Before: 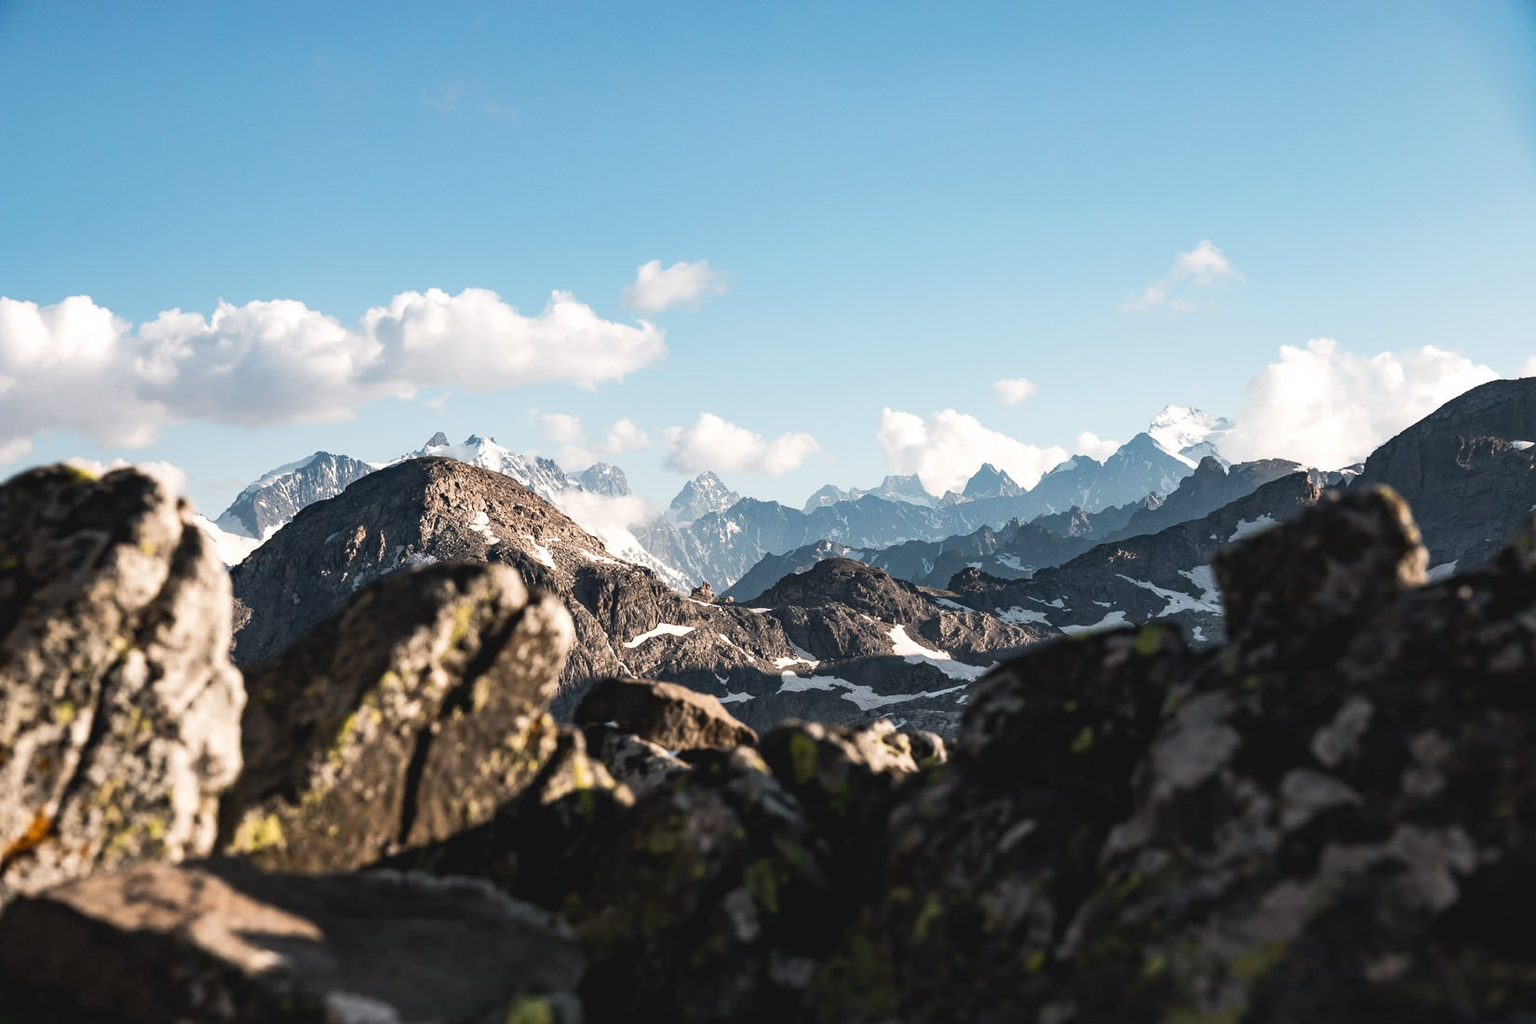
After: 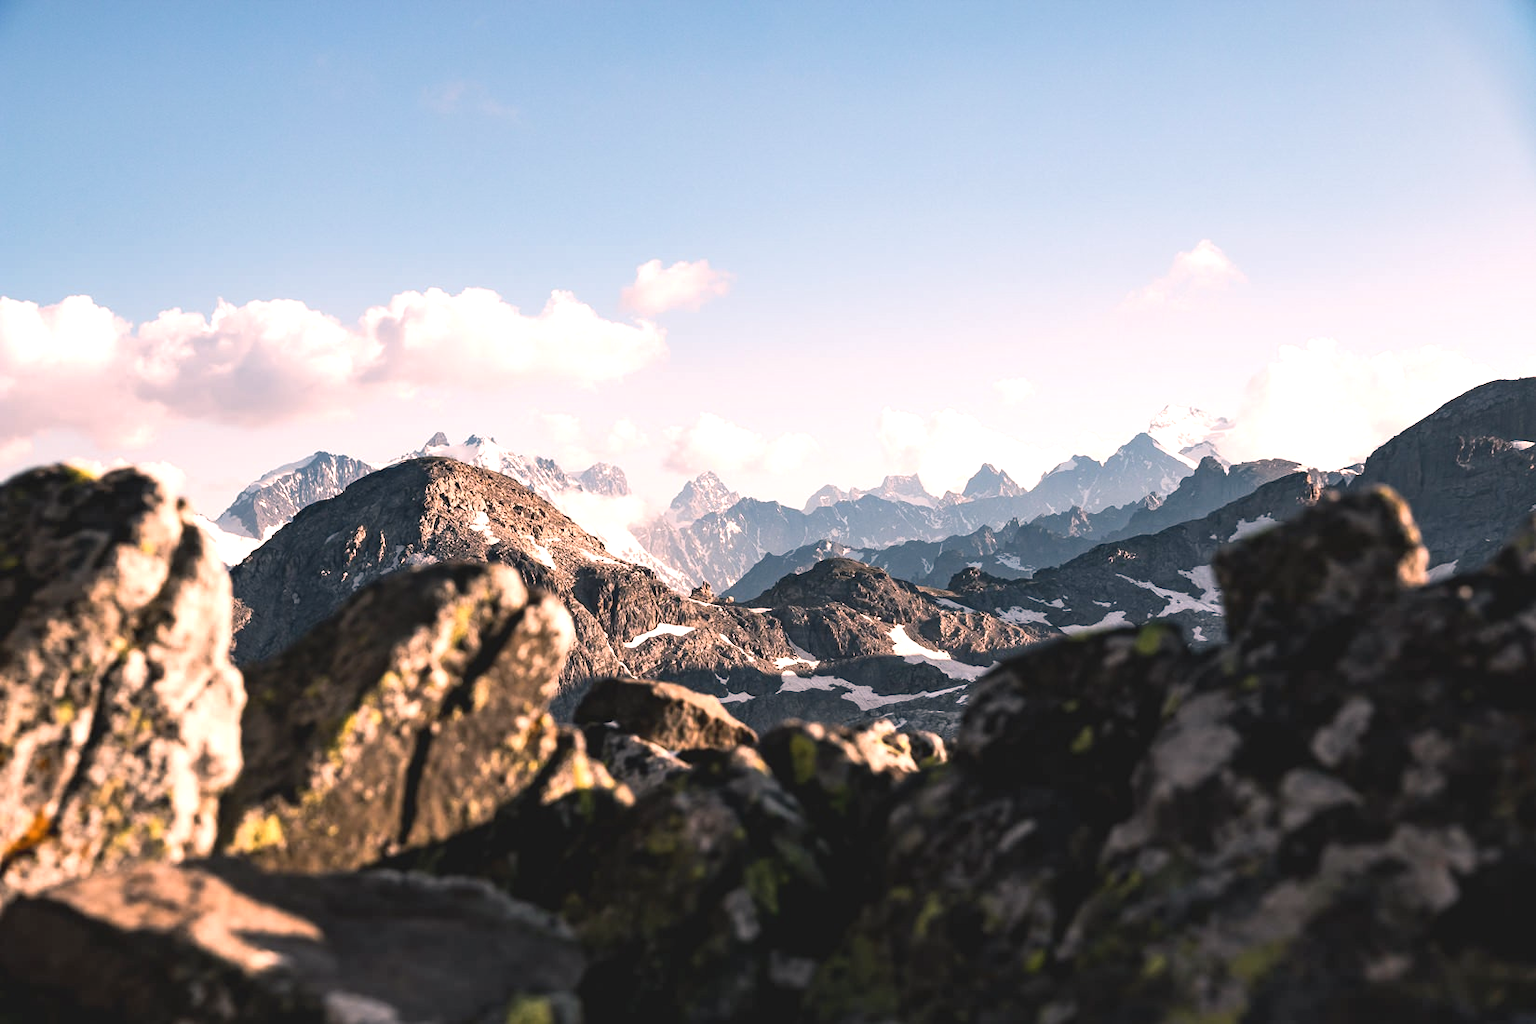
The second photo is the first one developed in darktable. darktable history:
color balance rgb: highlights gain › chroma 4.638%, highlights gain › hue 32.98°, perceptual saturation grading › global saturation 0.309%
exposure: black level correction 0, exposure 0.499 EV, compensate highlight preservation false
